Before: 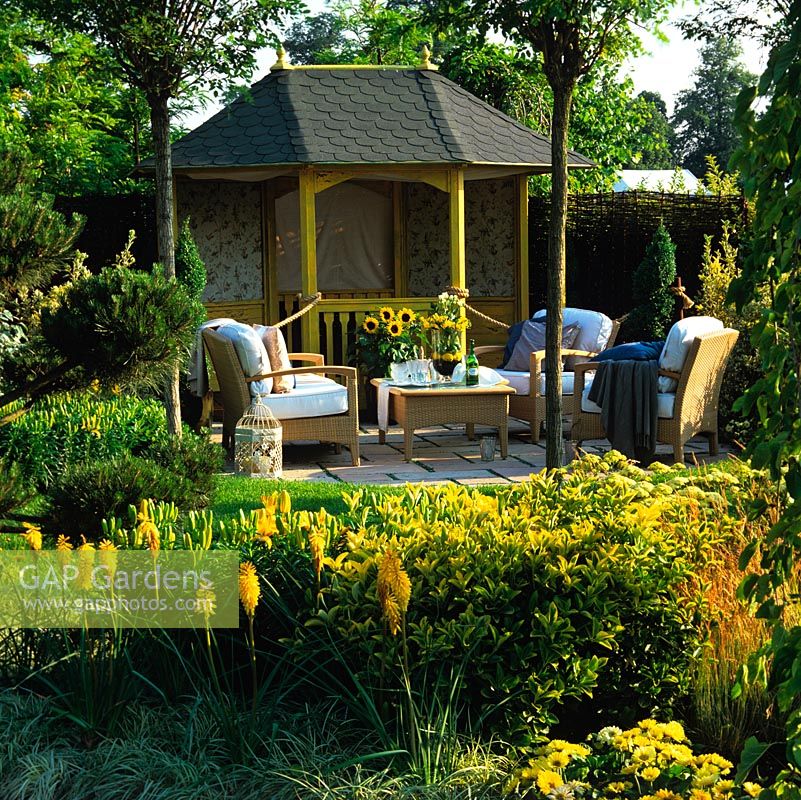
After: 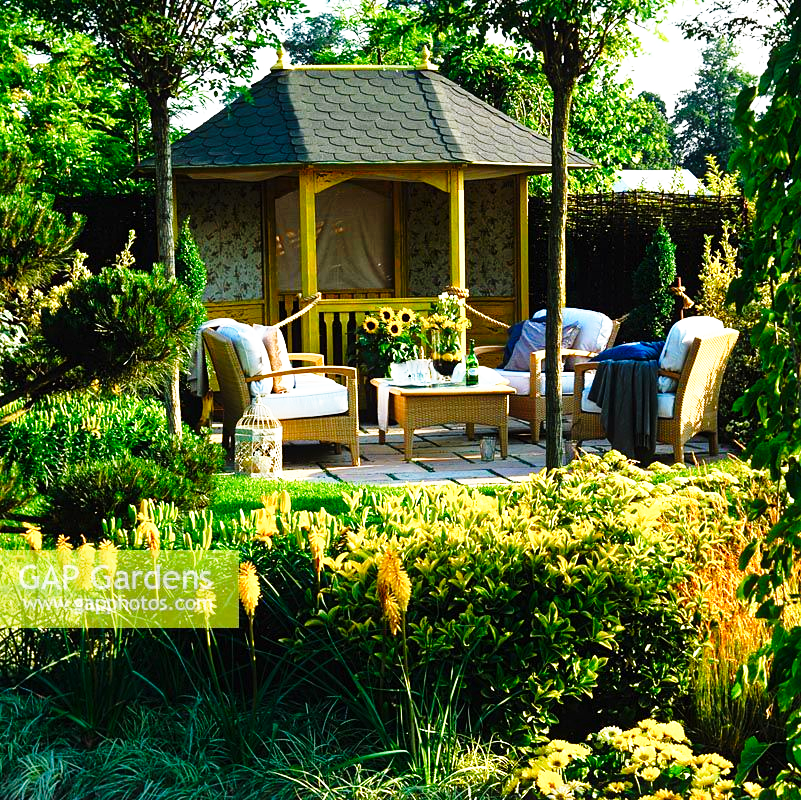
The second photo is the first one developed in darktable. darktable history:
rotate and perspective: crop left 0, crop top 0
color balance rgb: perceptual saturation grading › global saturation 20%, perceptual saturation grading › highlights -25%, perceptual saturation grading › shadows 50%, global vibrance -25%
base curve: curves: ch0 [(0, 0) (0.026, 0.03) (0.109, 0.232) (0.351, 0.748) (0.669, 0.968) (1, 1)], preserve colors none
